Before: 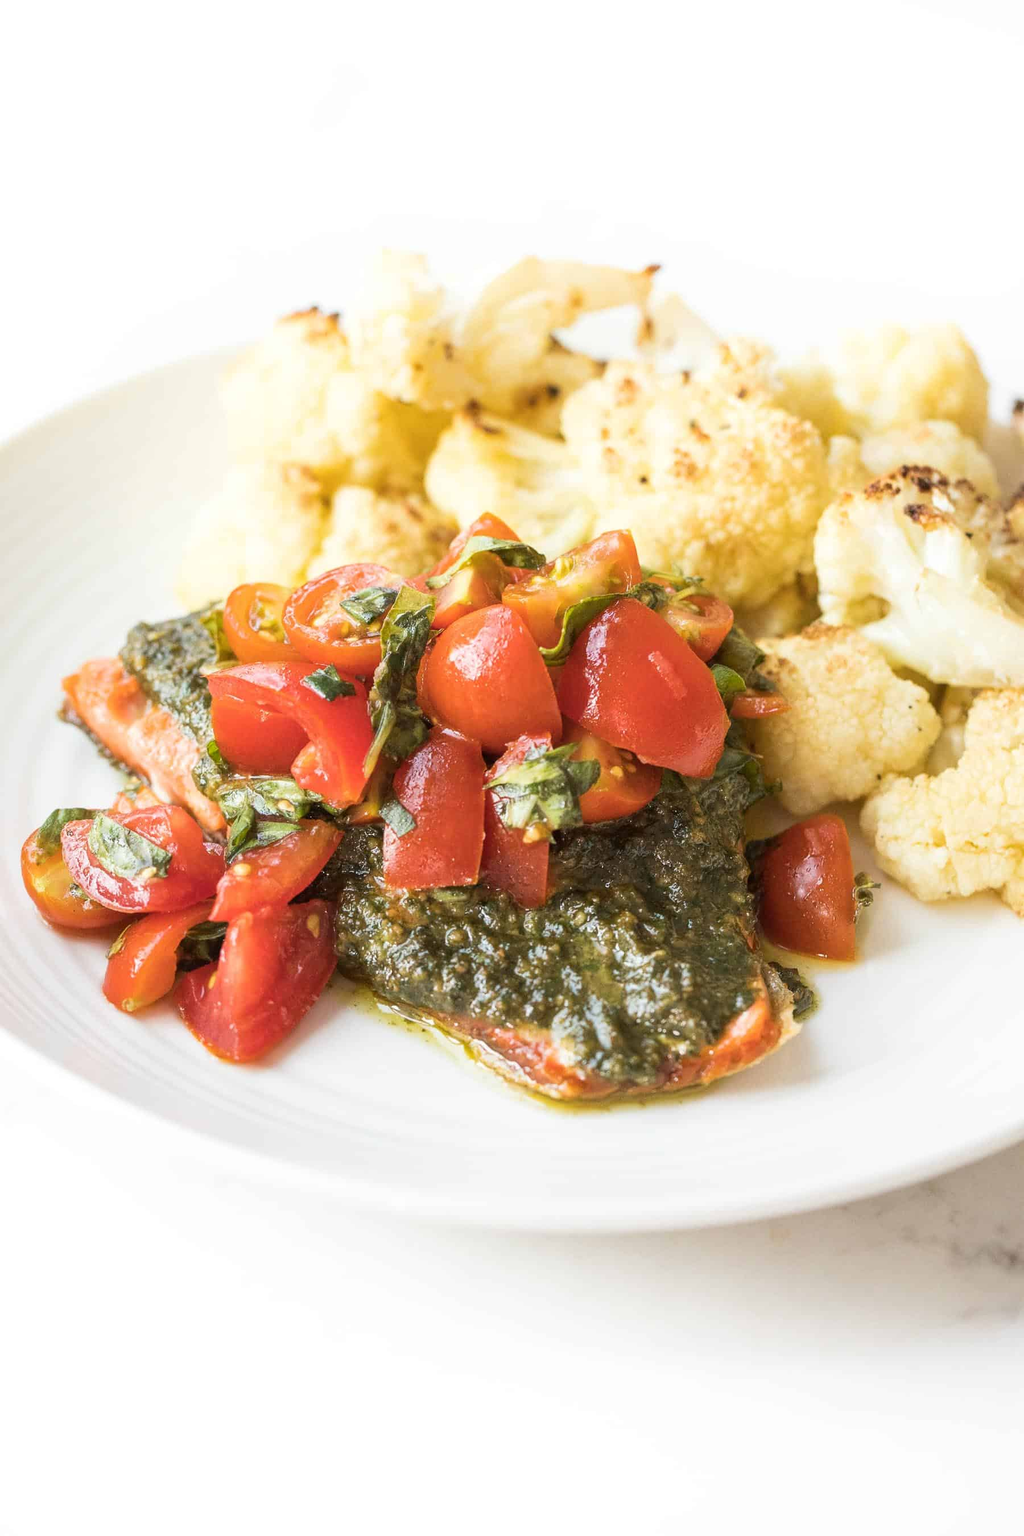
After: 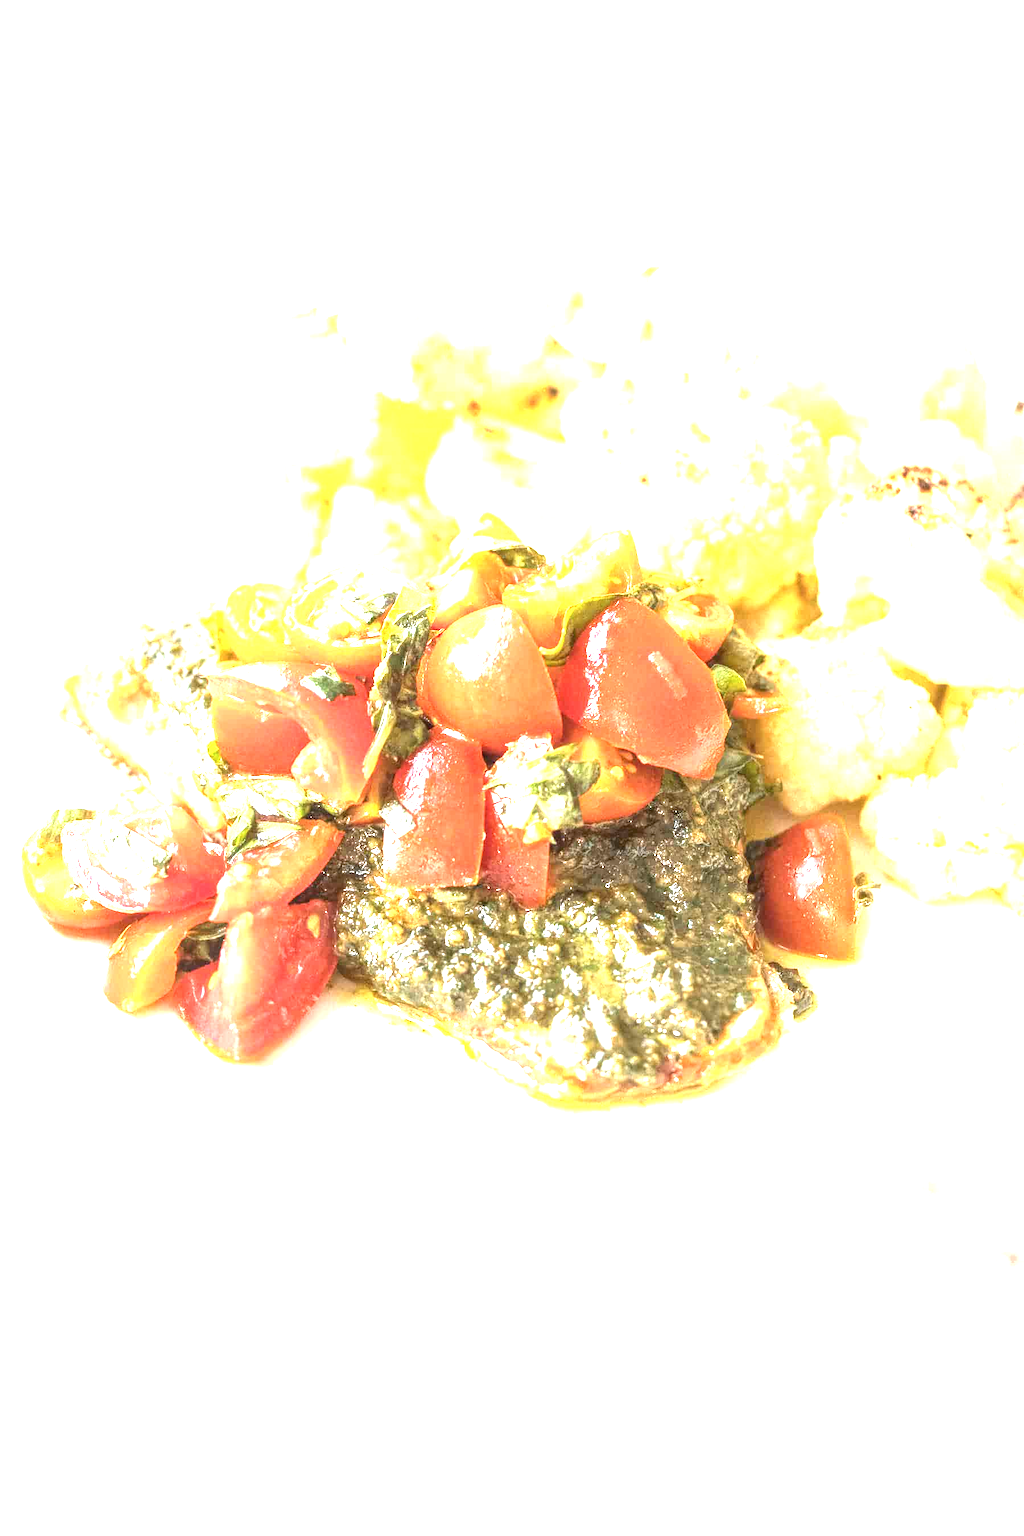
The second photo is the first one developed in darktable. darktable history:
local contrast: on, module defaults
exposure: black level correction 0, exposure 1.938 EV, compensate exposure bias true, compensate highlight preservation false
